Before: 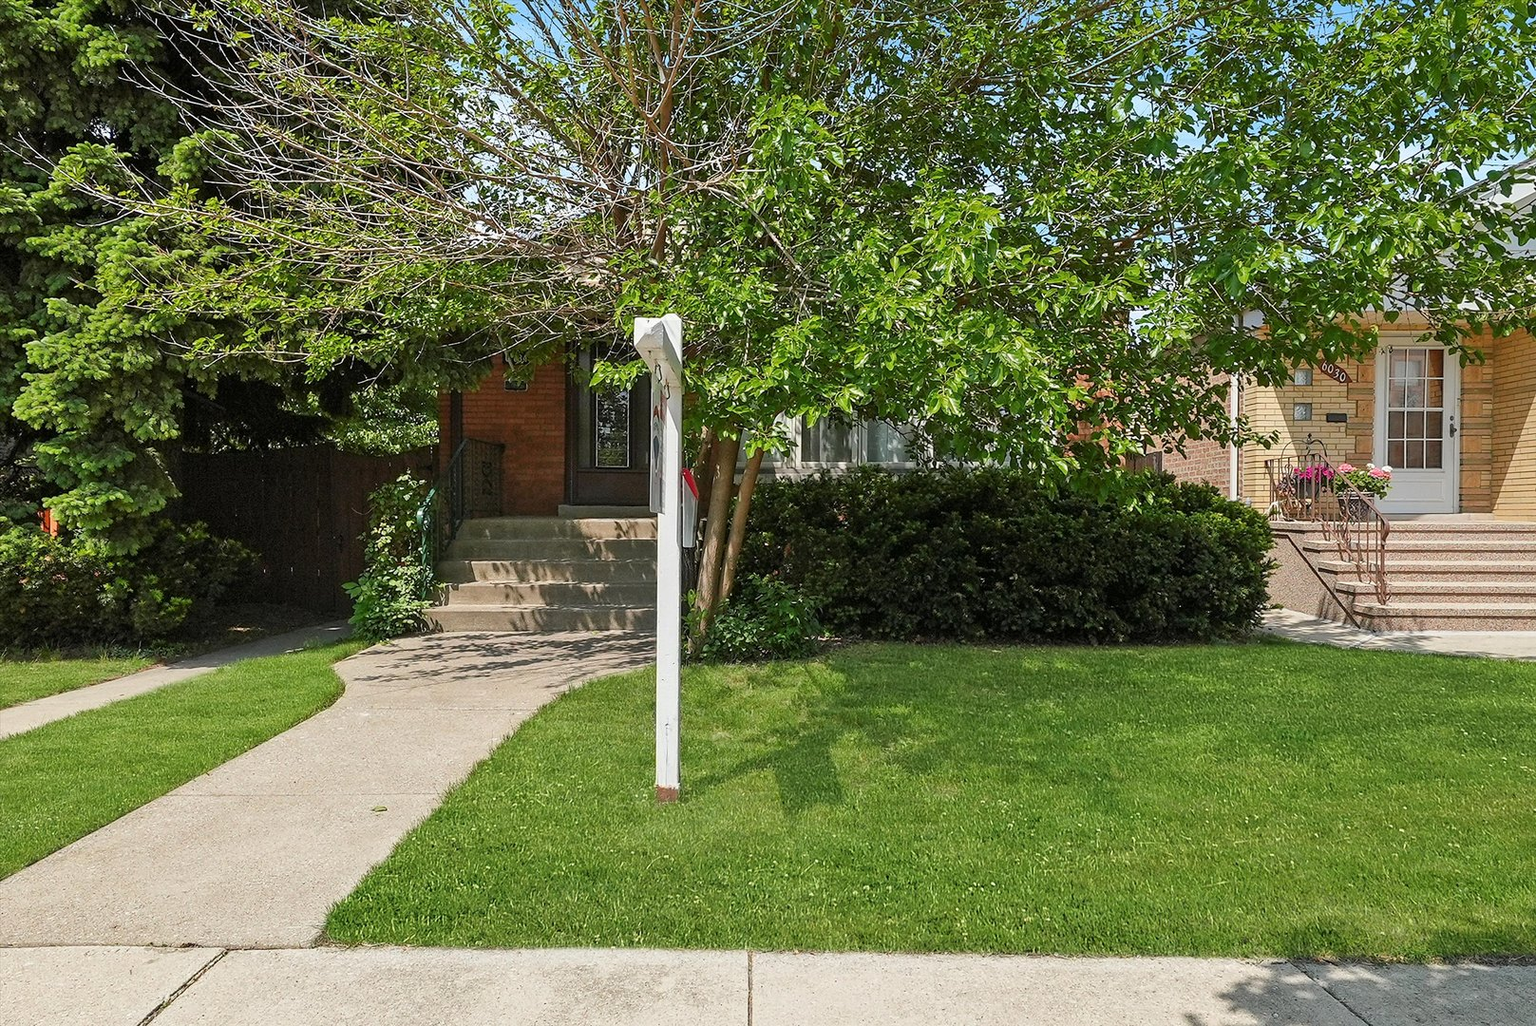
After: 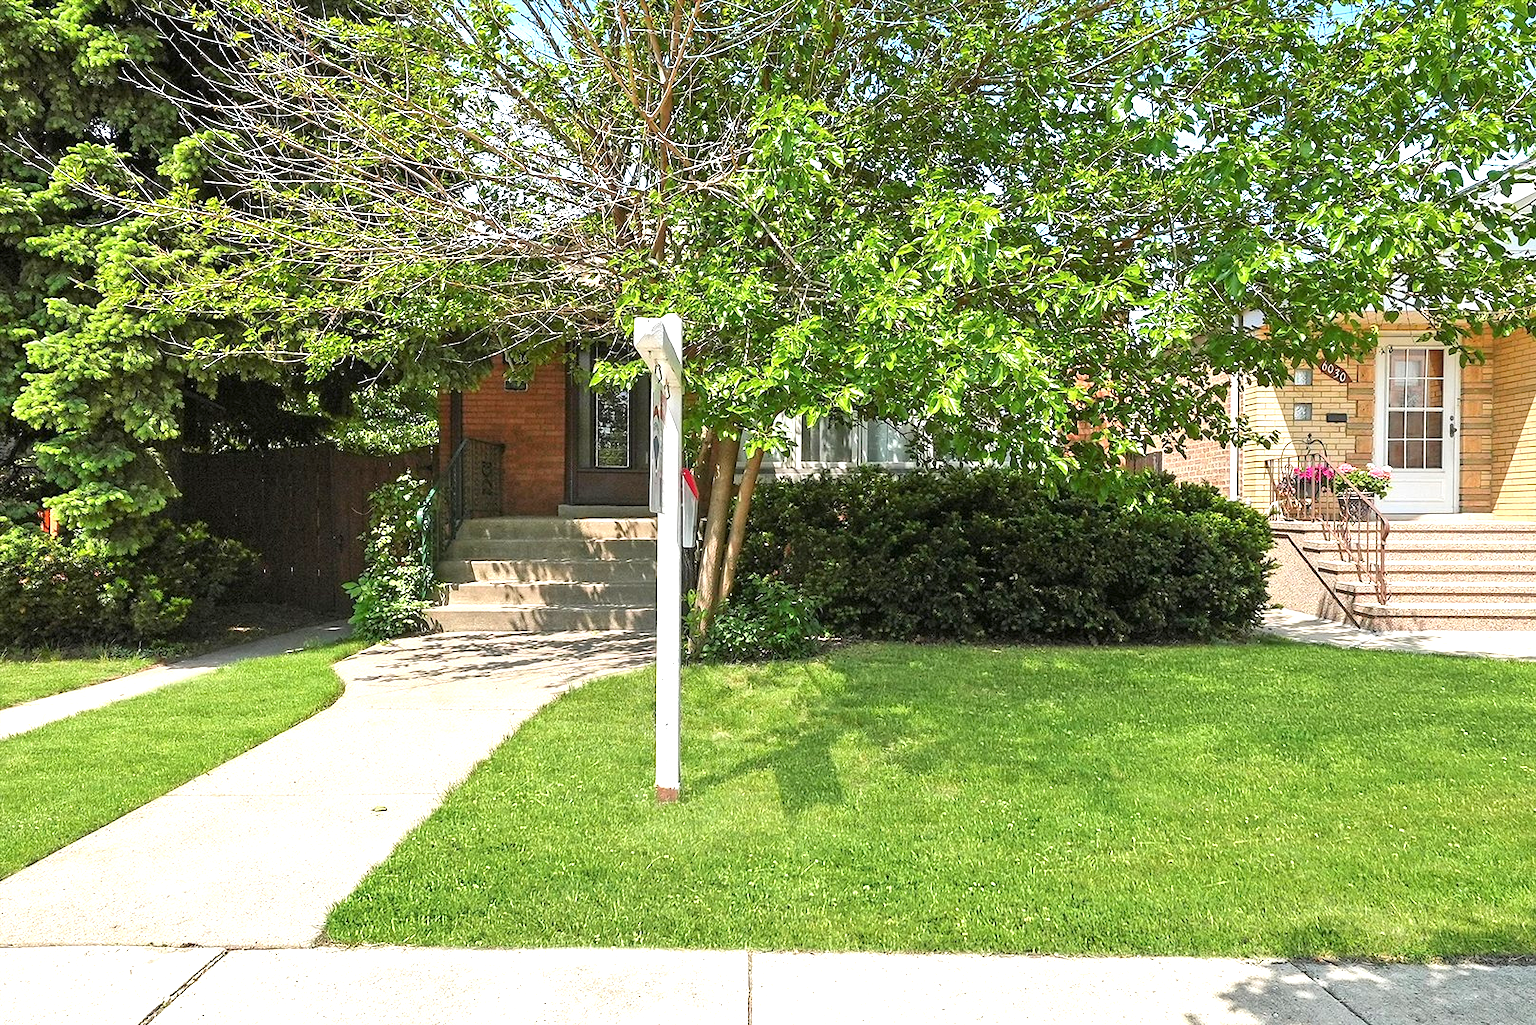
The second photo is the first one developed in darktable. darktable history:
exposure: exposure 1.092 EV, compensate highlight preservation false
